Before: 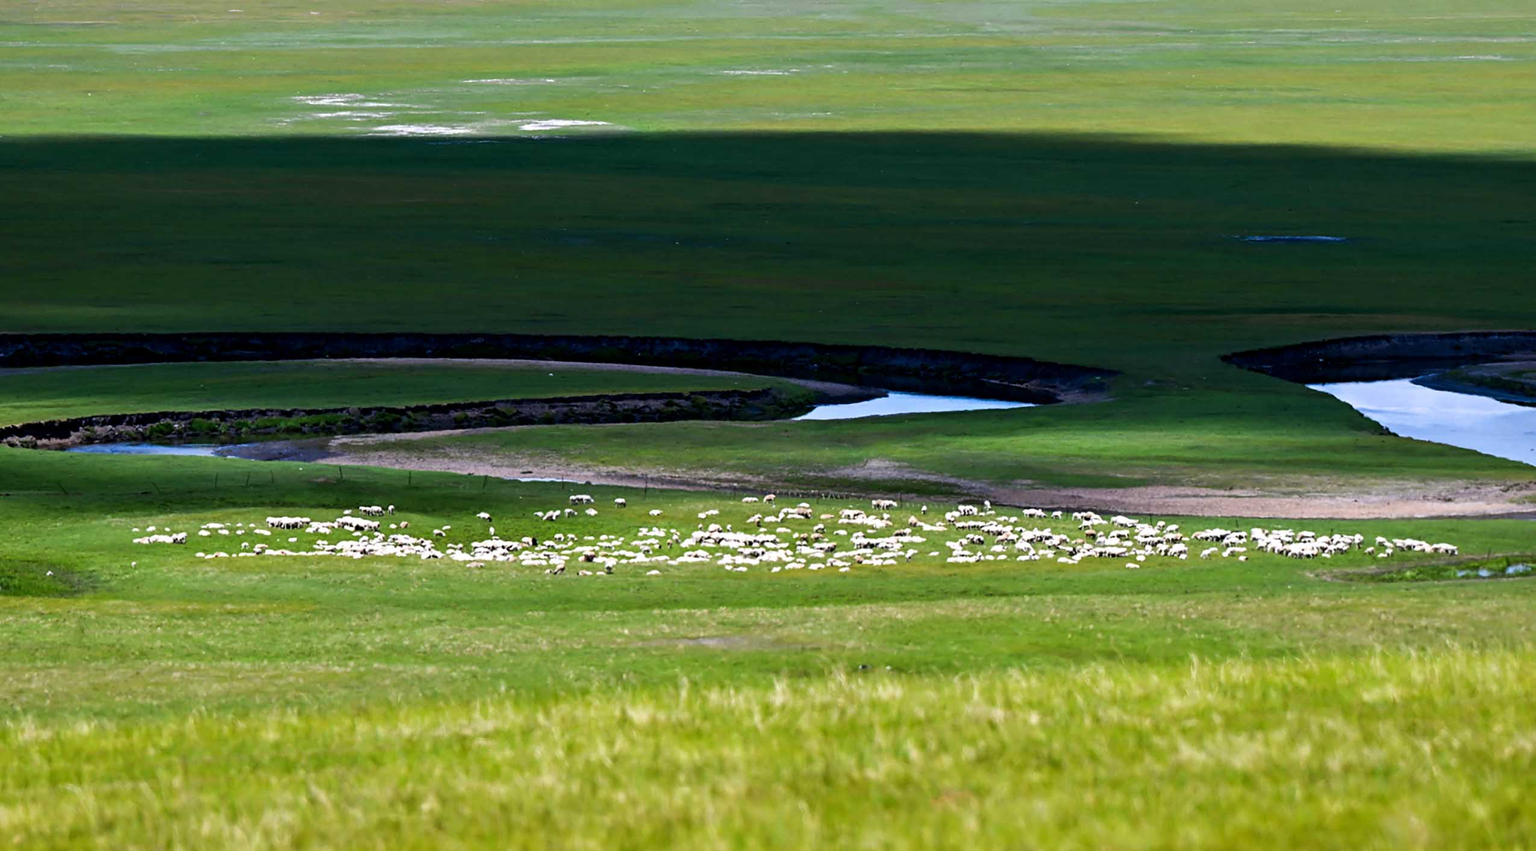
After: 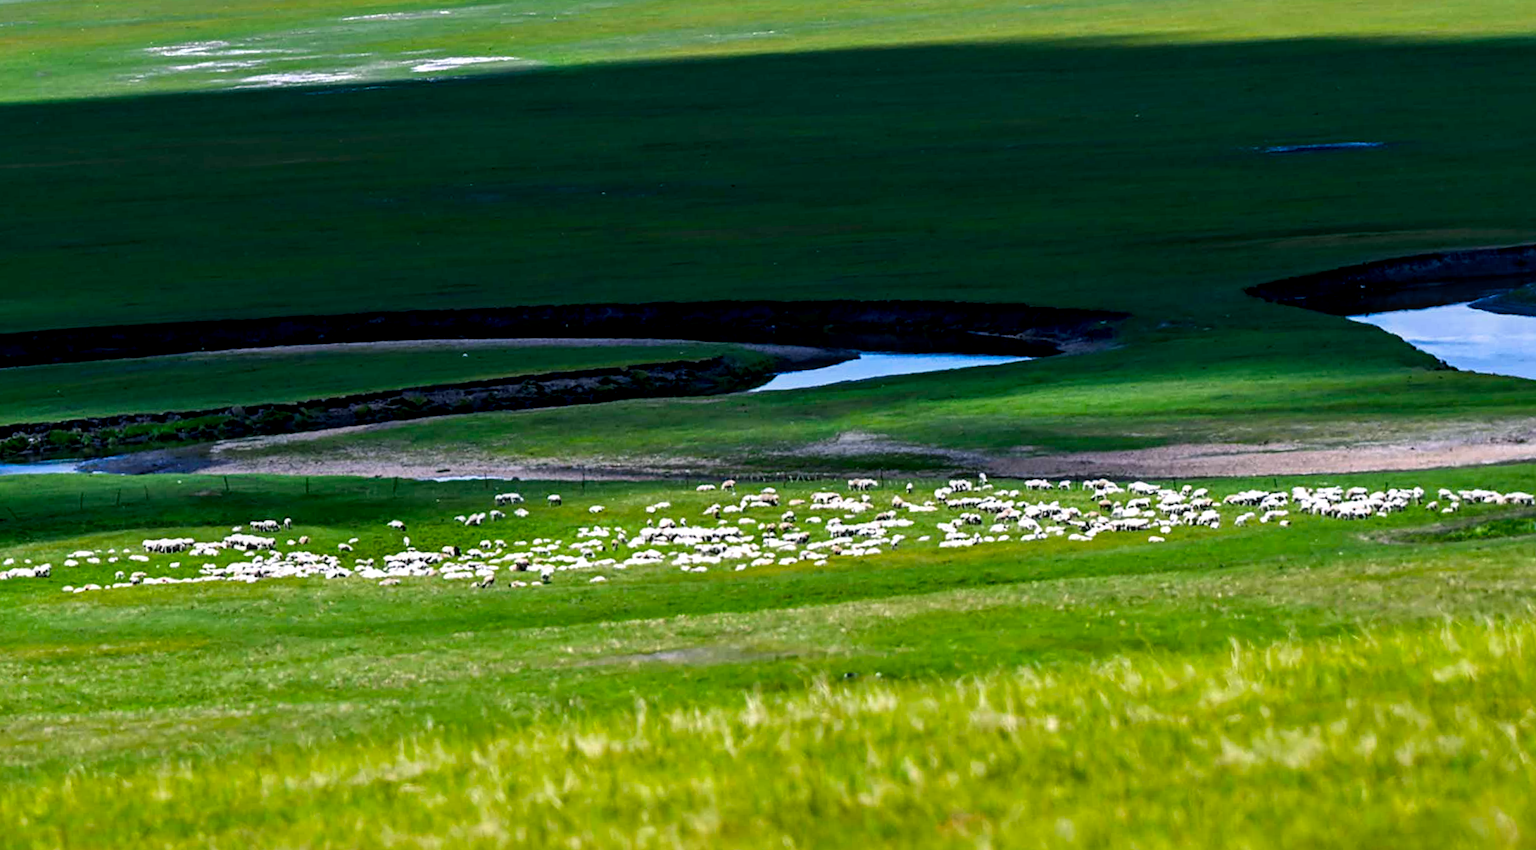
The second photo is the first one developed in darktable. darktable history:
crop and rotate: angle 3.28°, left 5.73%, top 5.693%
local contrast: on, module defaults
color balance rgb: power › luminance -8.002%, power › chroma 1.113%, power › hue 215.99°, perceptual saturation grading › global saturation 29.801%
